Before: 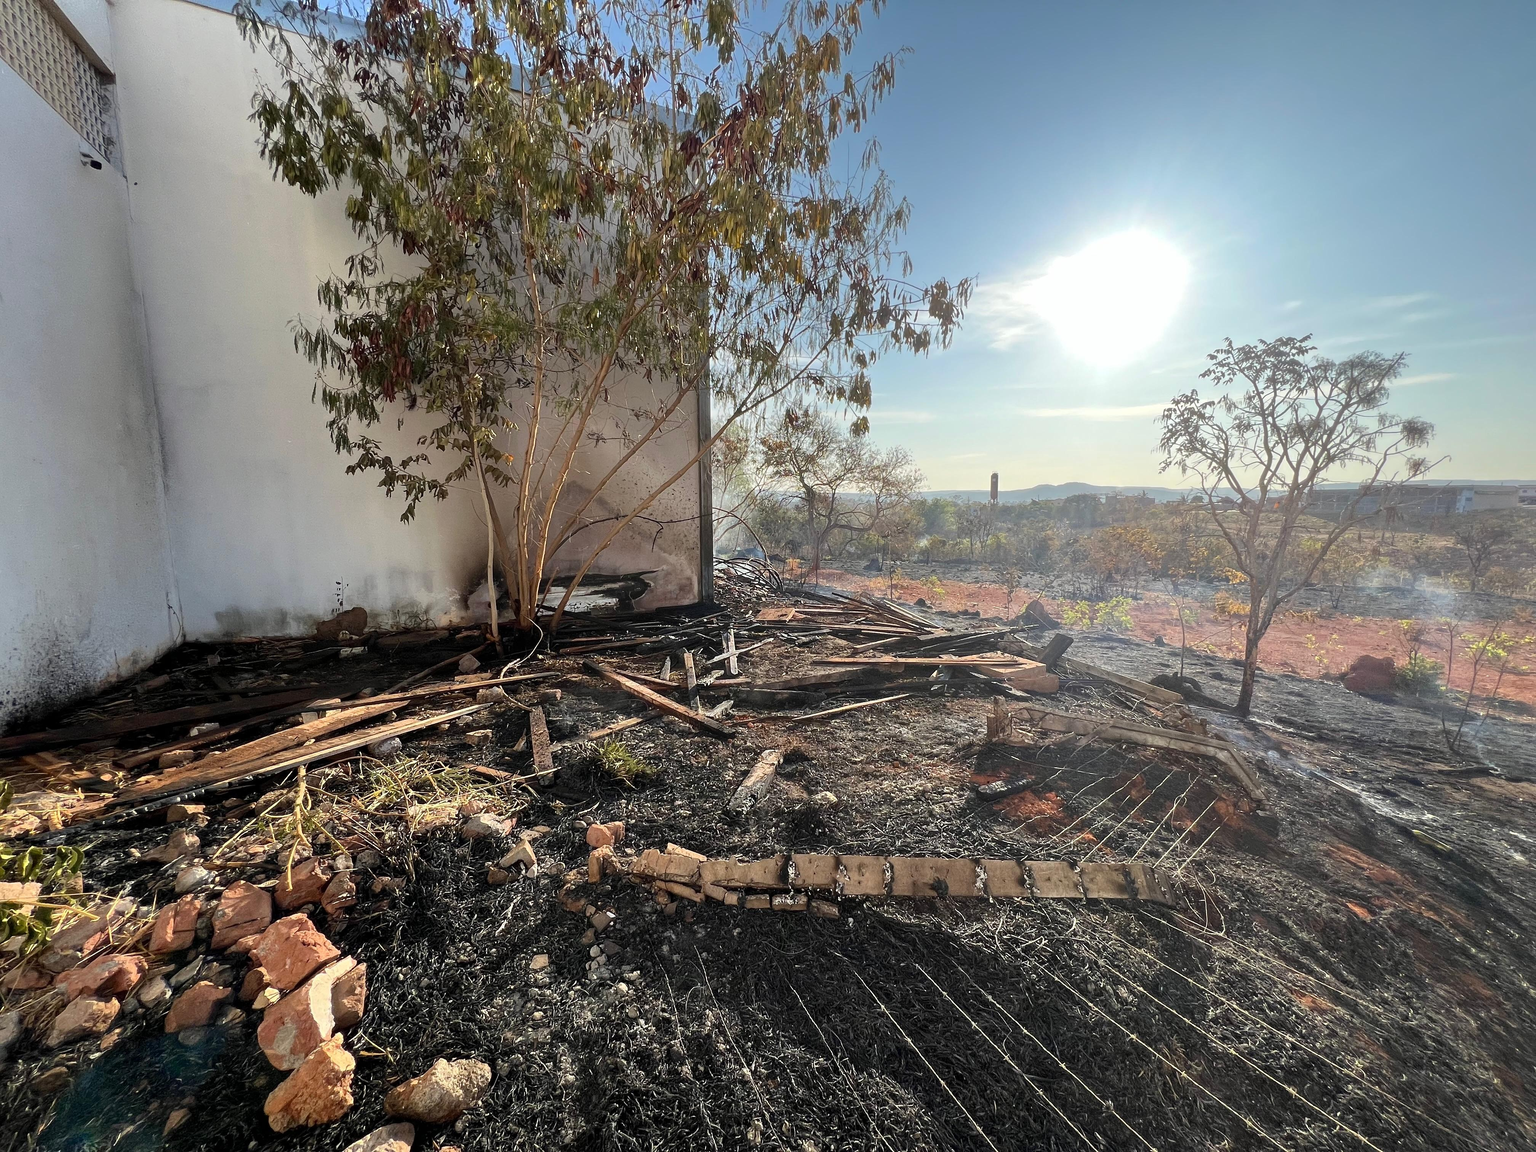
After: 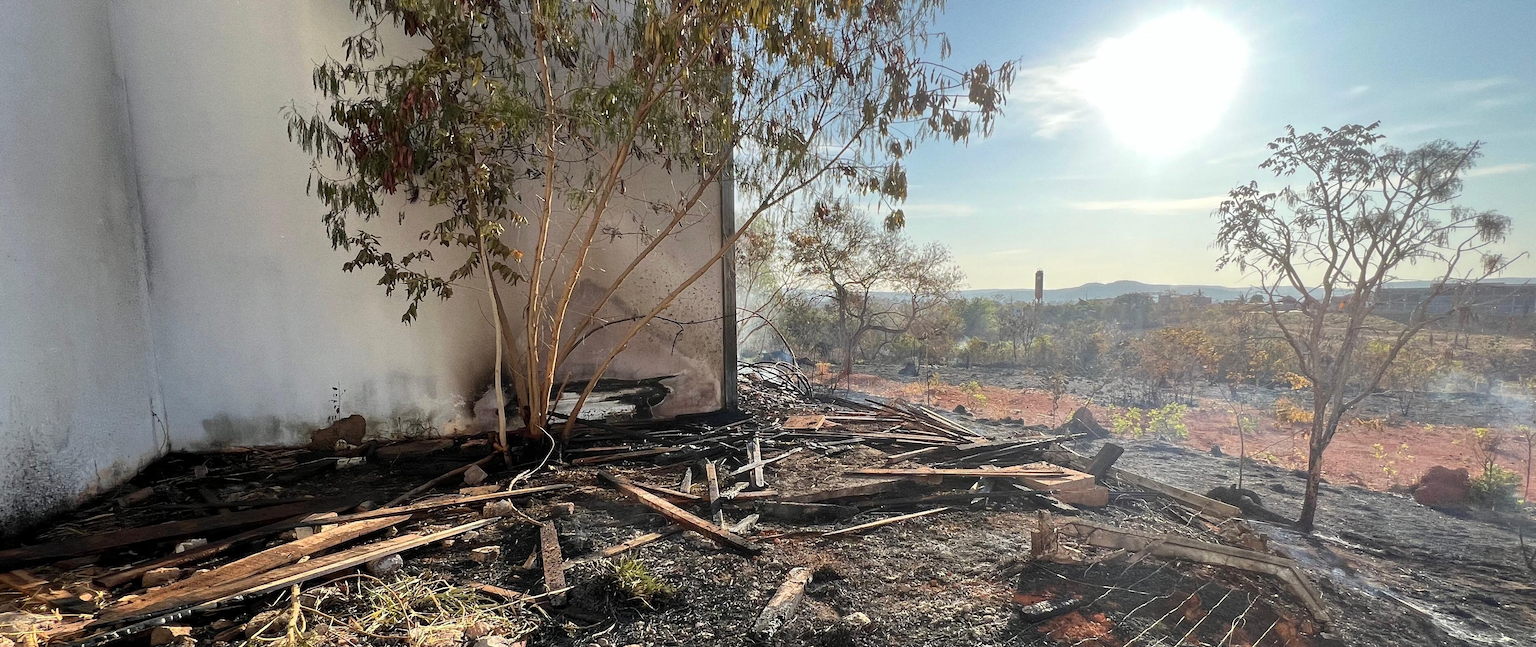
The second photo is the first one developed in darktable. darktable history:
grain: coarseness 3.21 ISO
contrast equalizer: y [[0.5 ×6], [0.5 ×6], [0.5, 0.5, 0.501, 0.545, 0.707, 0.863], [0 ×6], [0 ×6]]
crop: left 1.744%, top 19.225%, right 5.069%, bottom 28.357%
